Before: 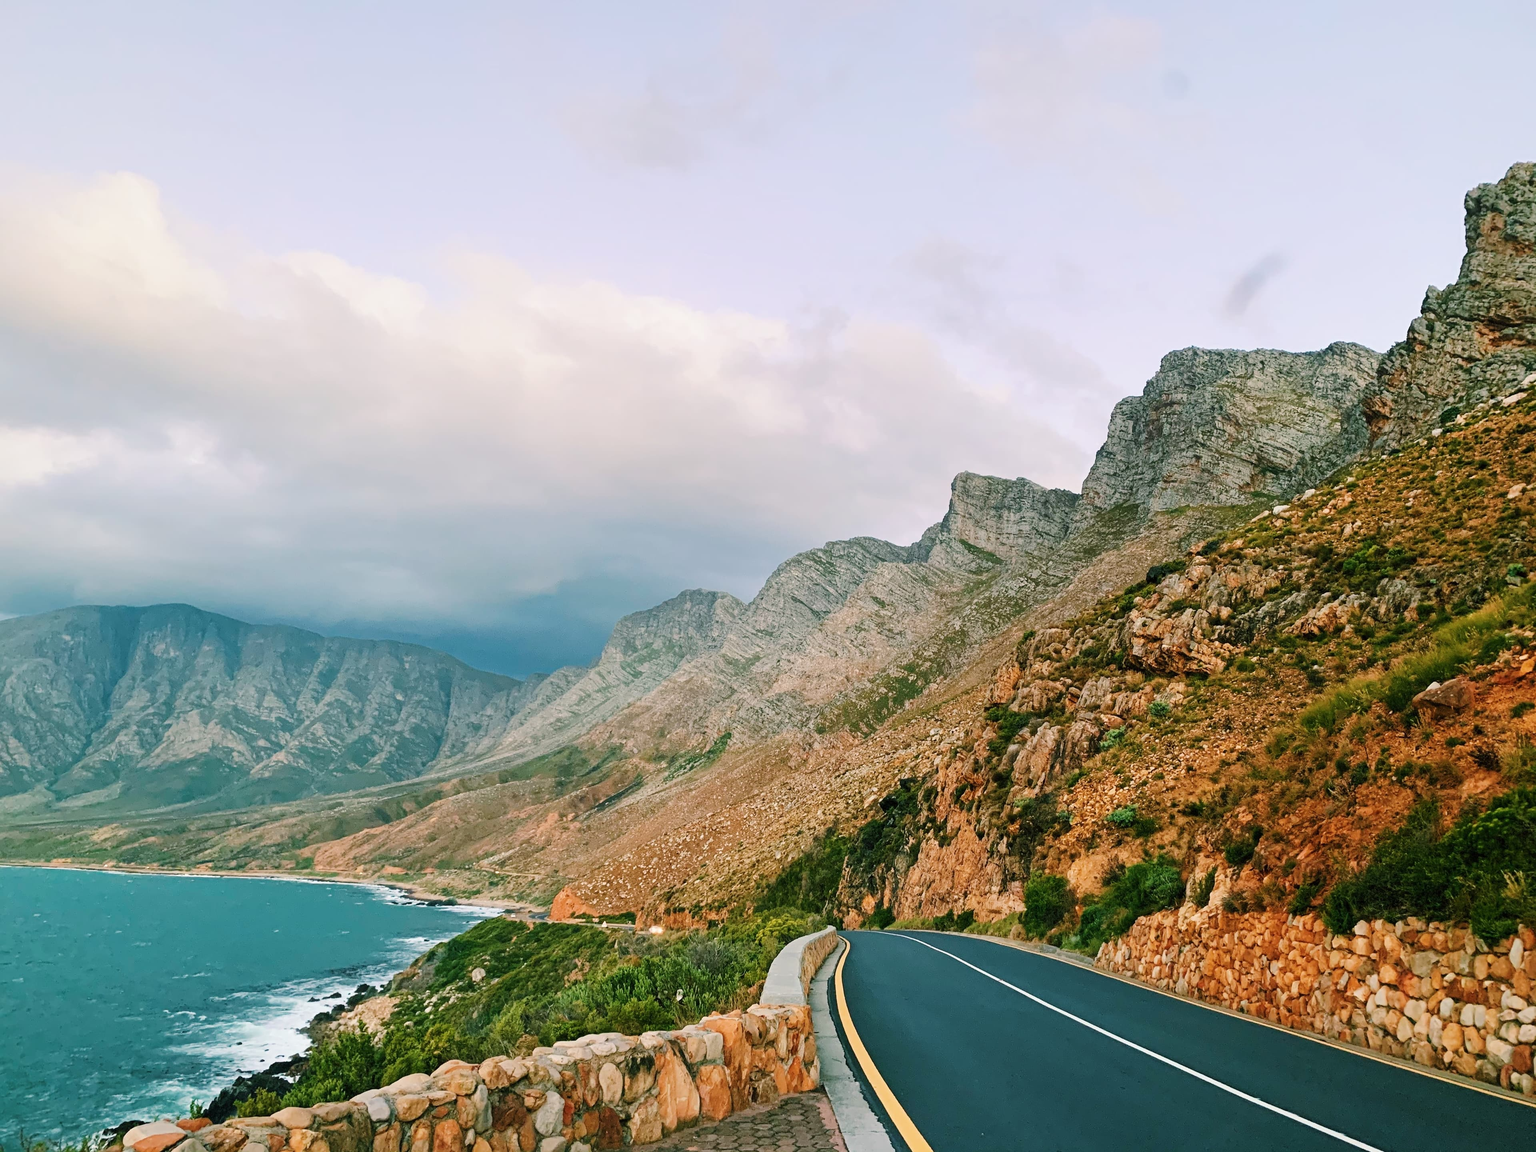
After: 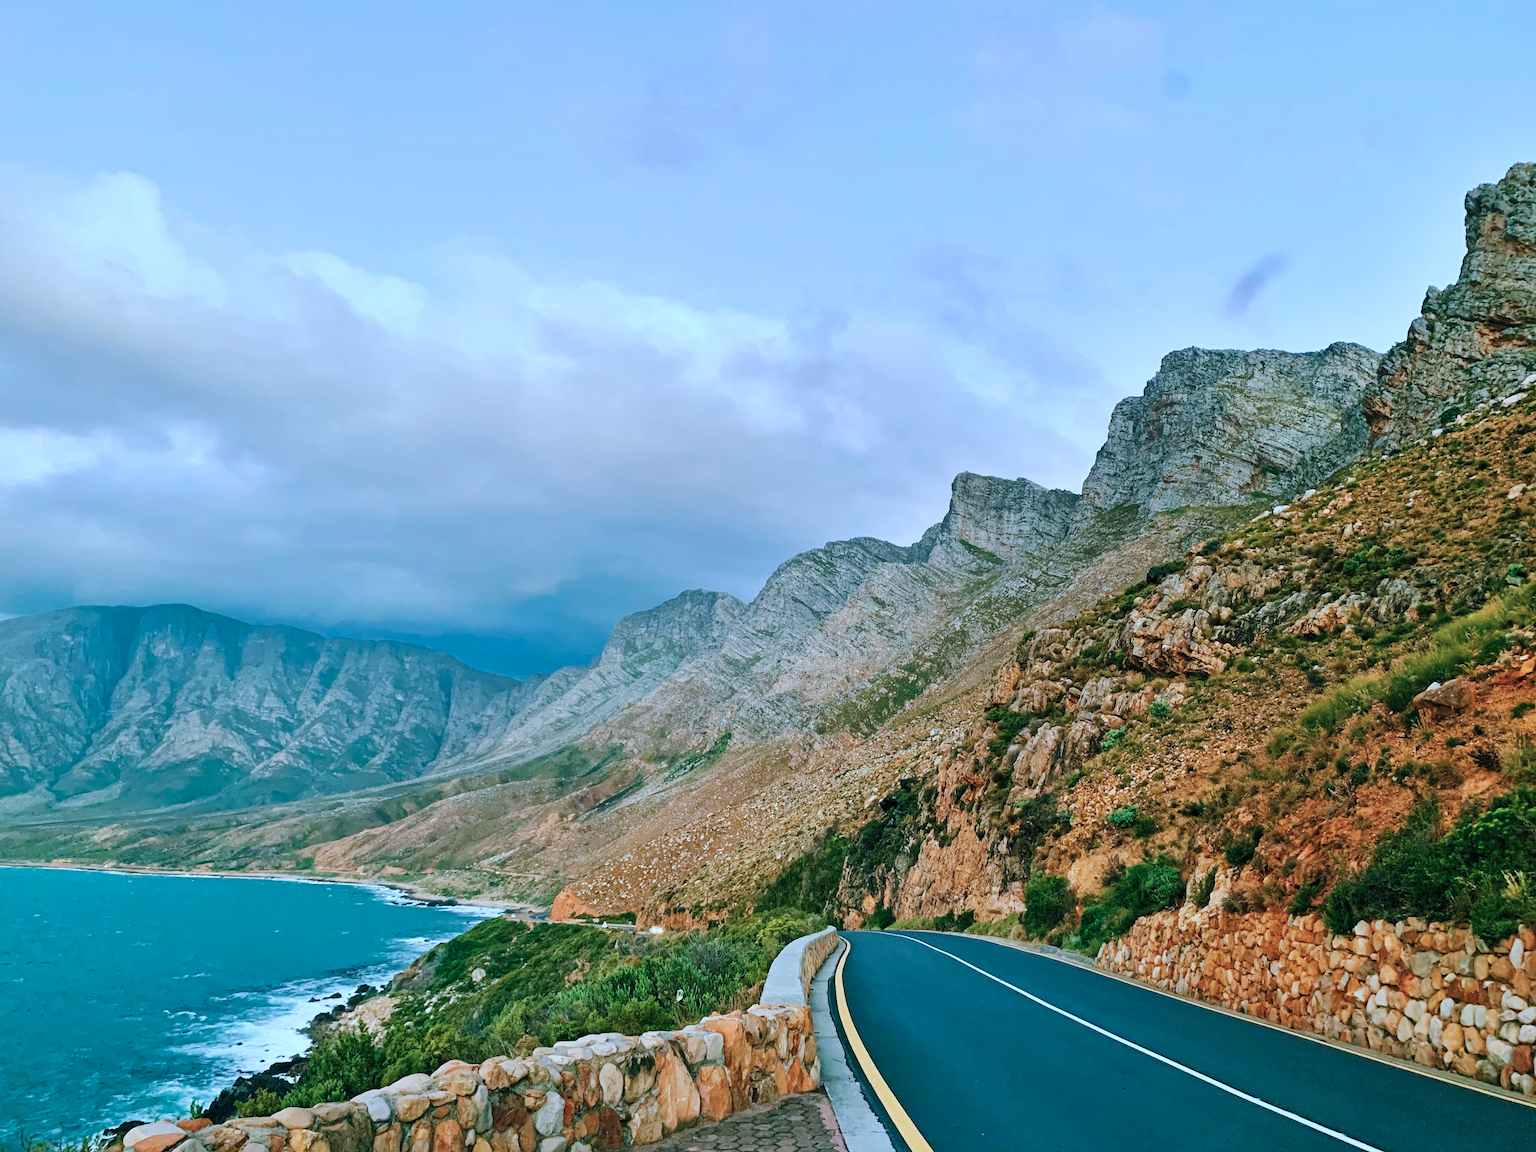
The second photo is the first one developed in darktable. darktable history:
shadows and highlights: low approximation 0.01, soften with gaussian
color calibration: x 0.397, y 0.386, temperature 3693.8 K
